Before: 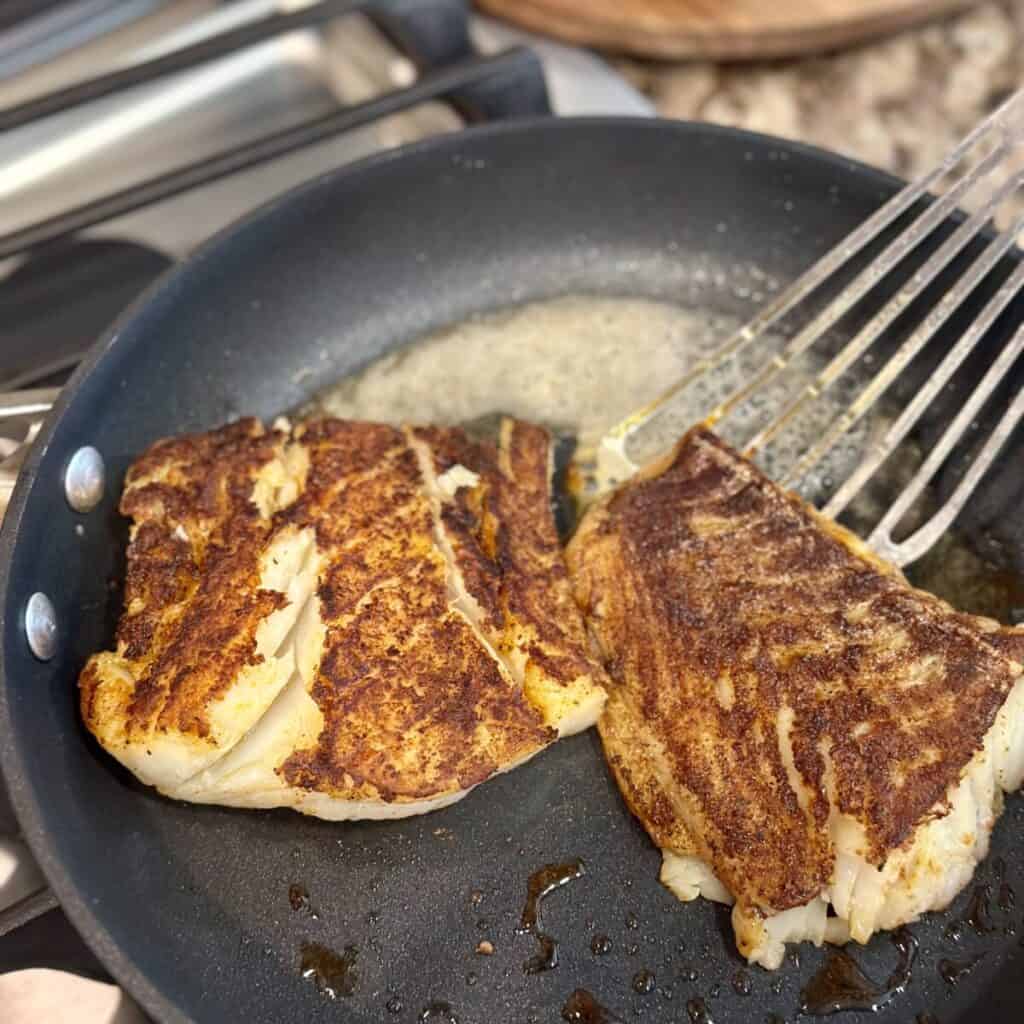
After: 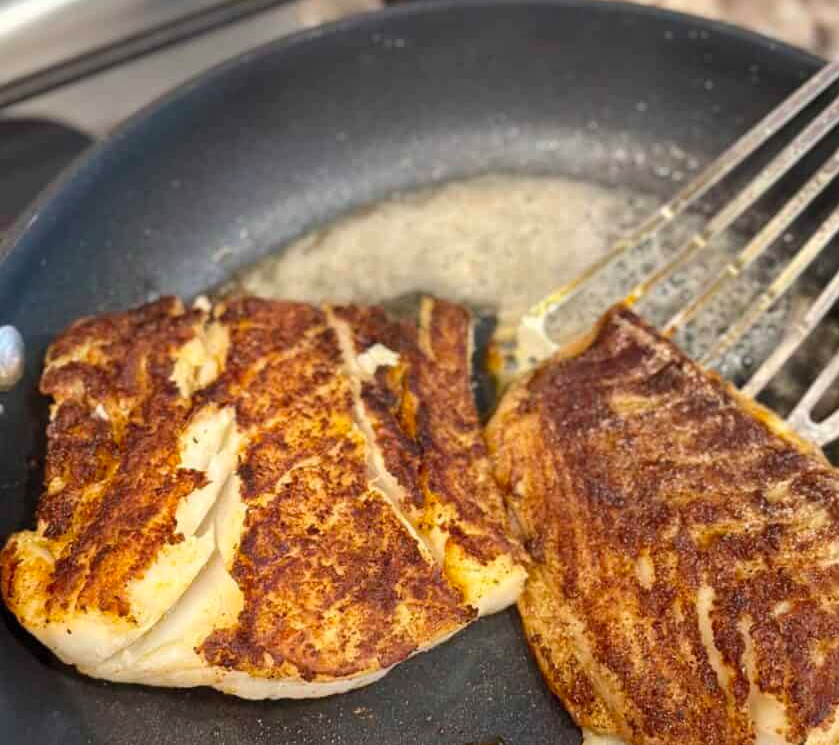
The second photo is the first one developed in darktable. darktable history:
crop: left 7.856%, top 11.836%, right 10.12%, bottom 15.387%
fill light: on, module defaults
shadows and highlights: shadows 32, highlights -32, soften with gaussian
